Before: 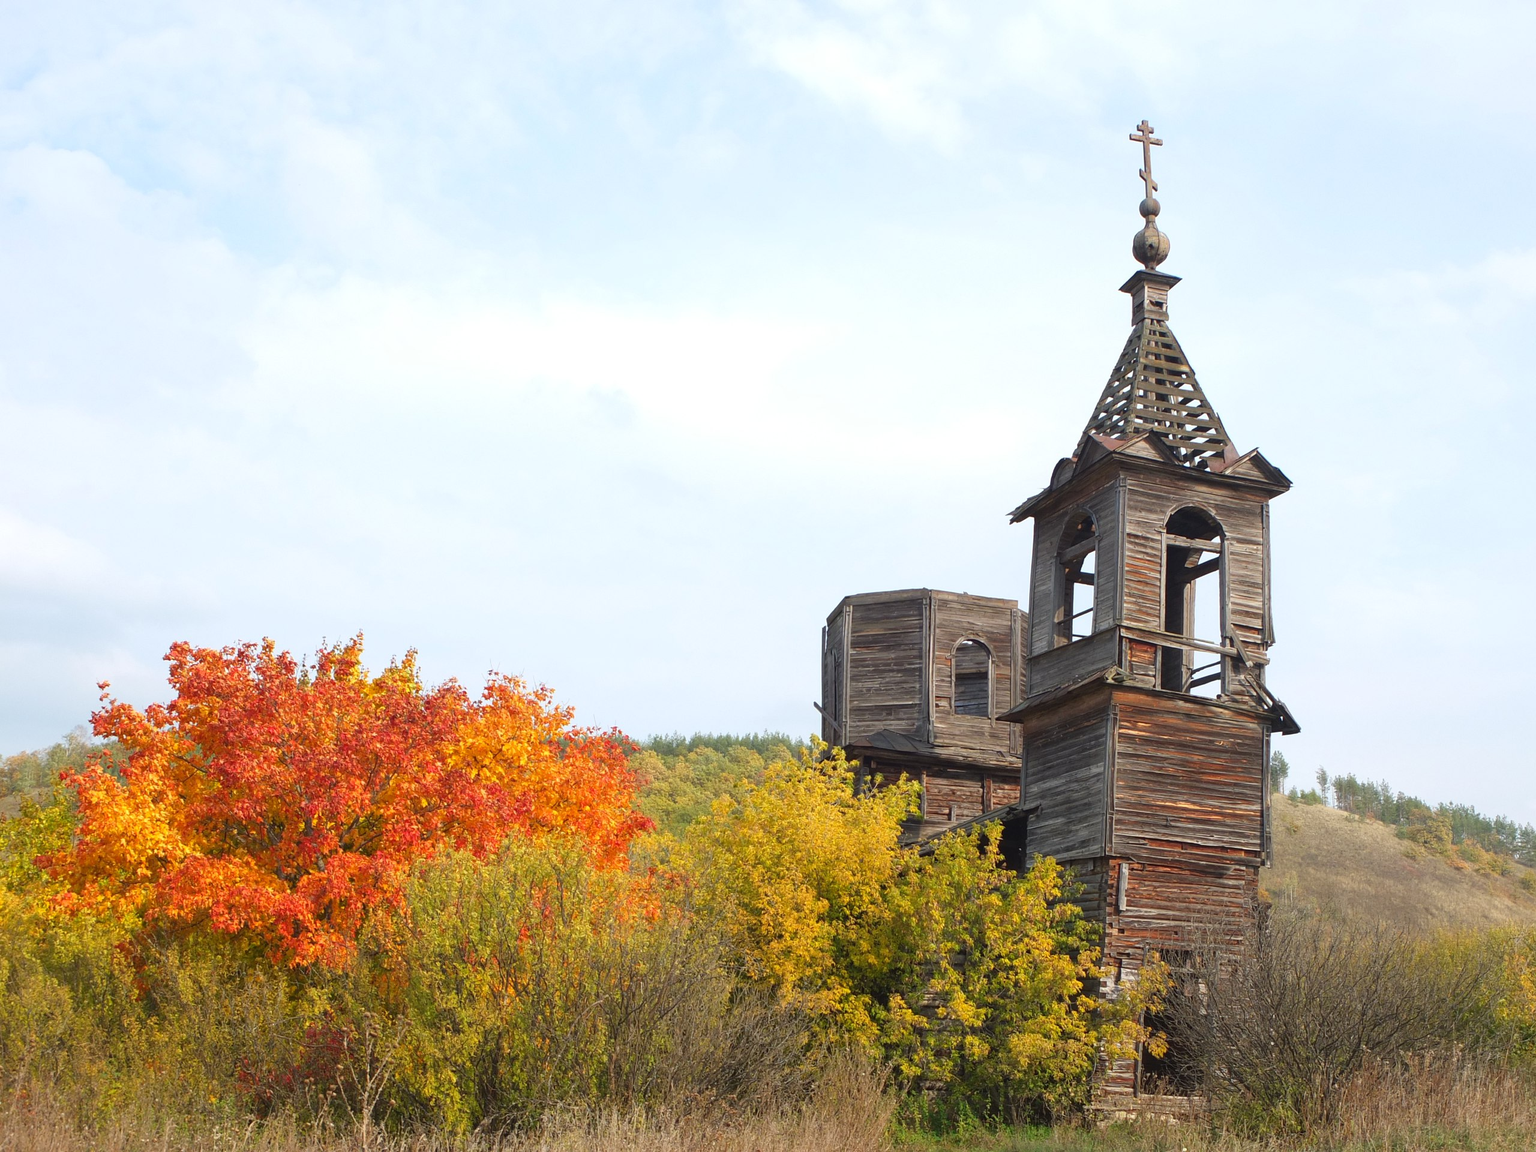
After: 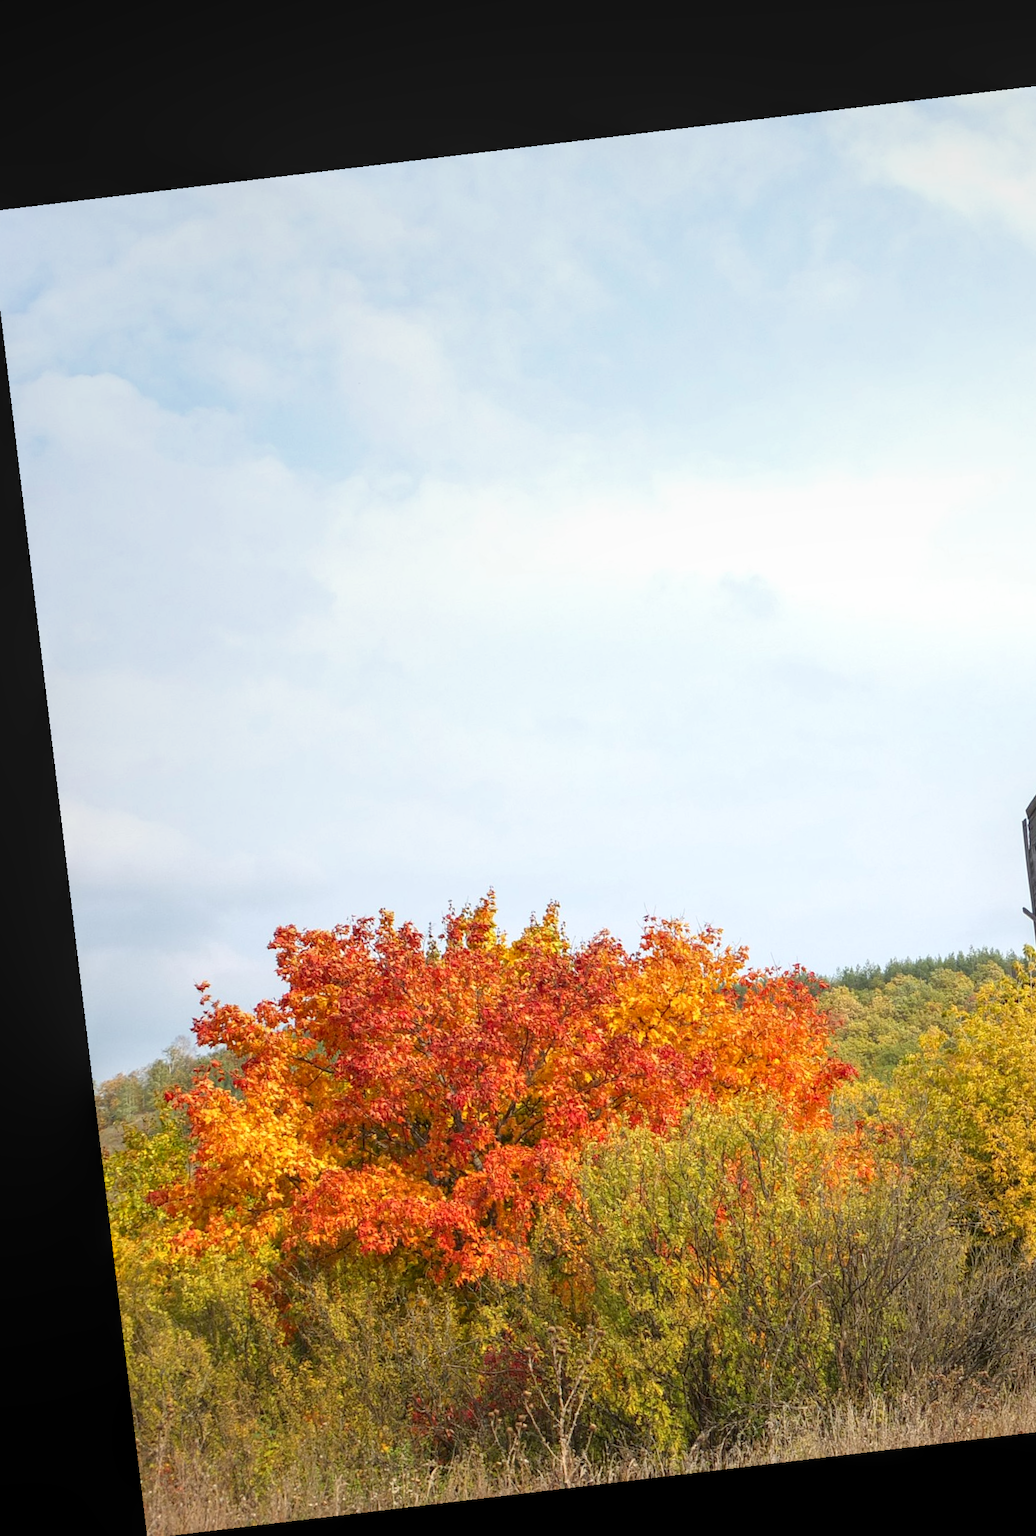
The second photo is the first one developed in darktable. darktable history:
rotate and perspective: rotation -6.83°, automatic cropping off
crop: left 0.587%, right 45.588%, bottom 0.086%
local contrast: on, module defaults
